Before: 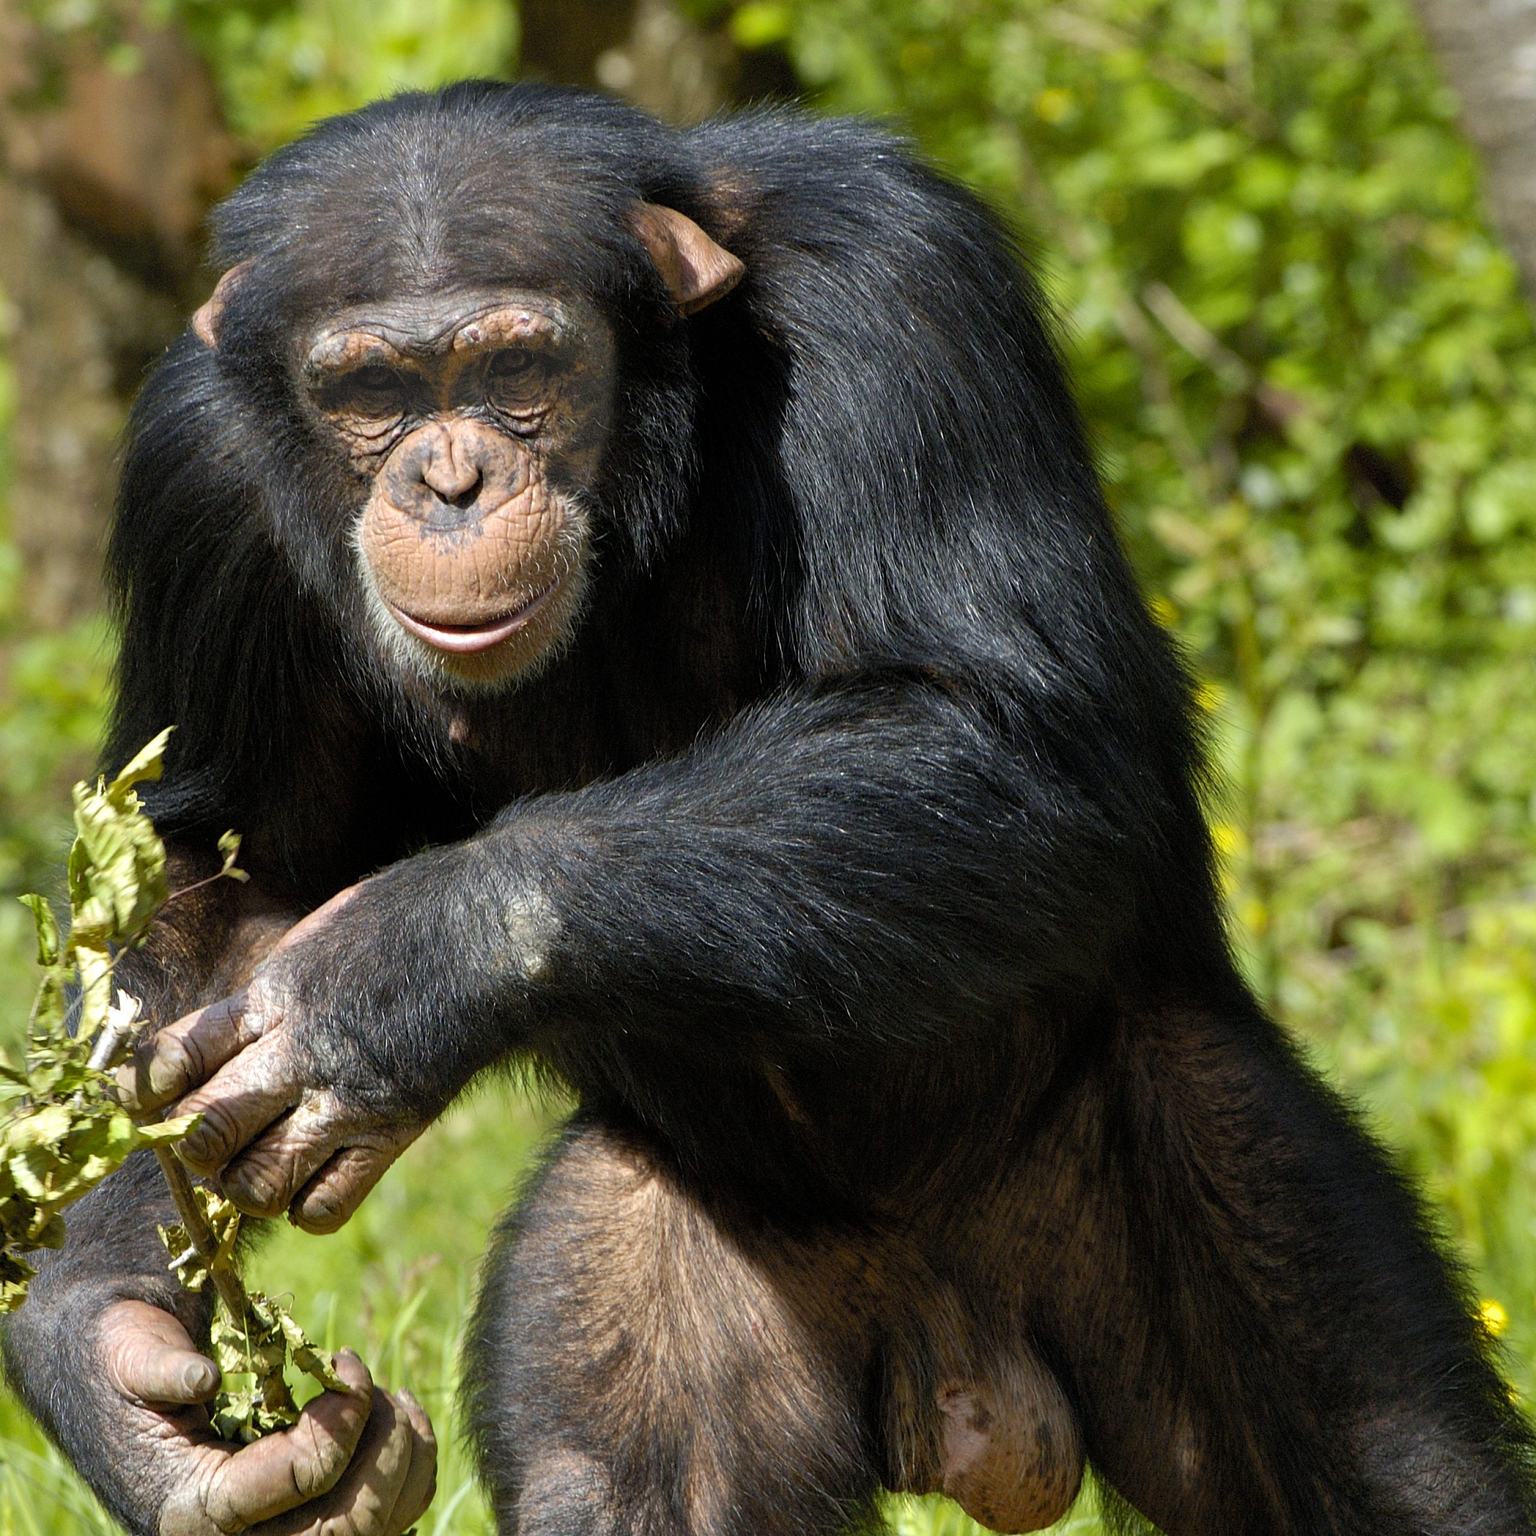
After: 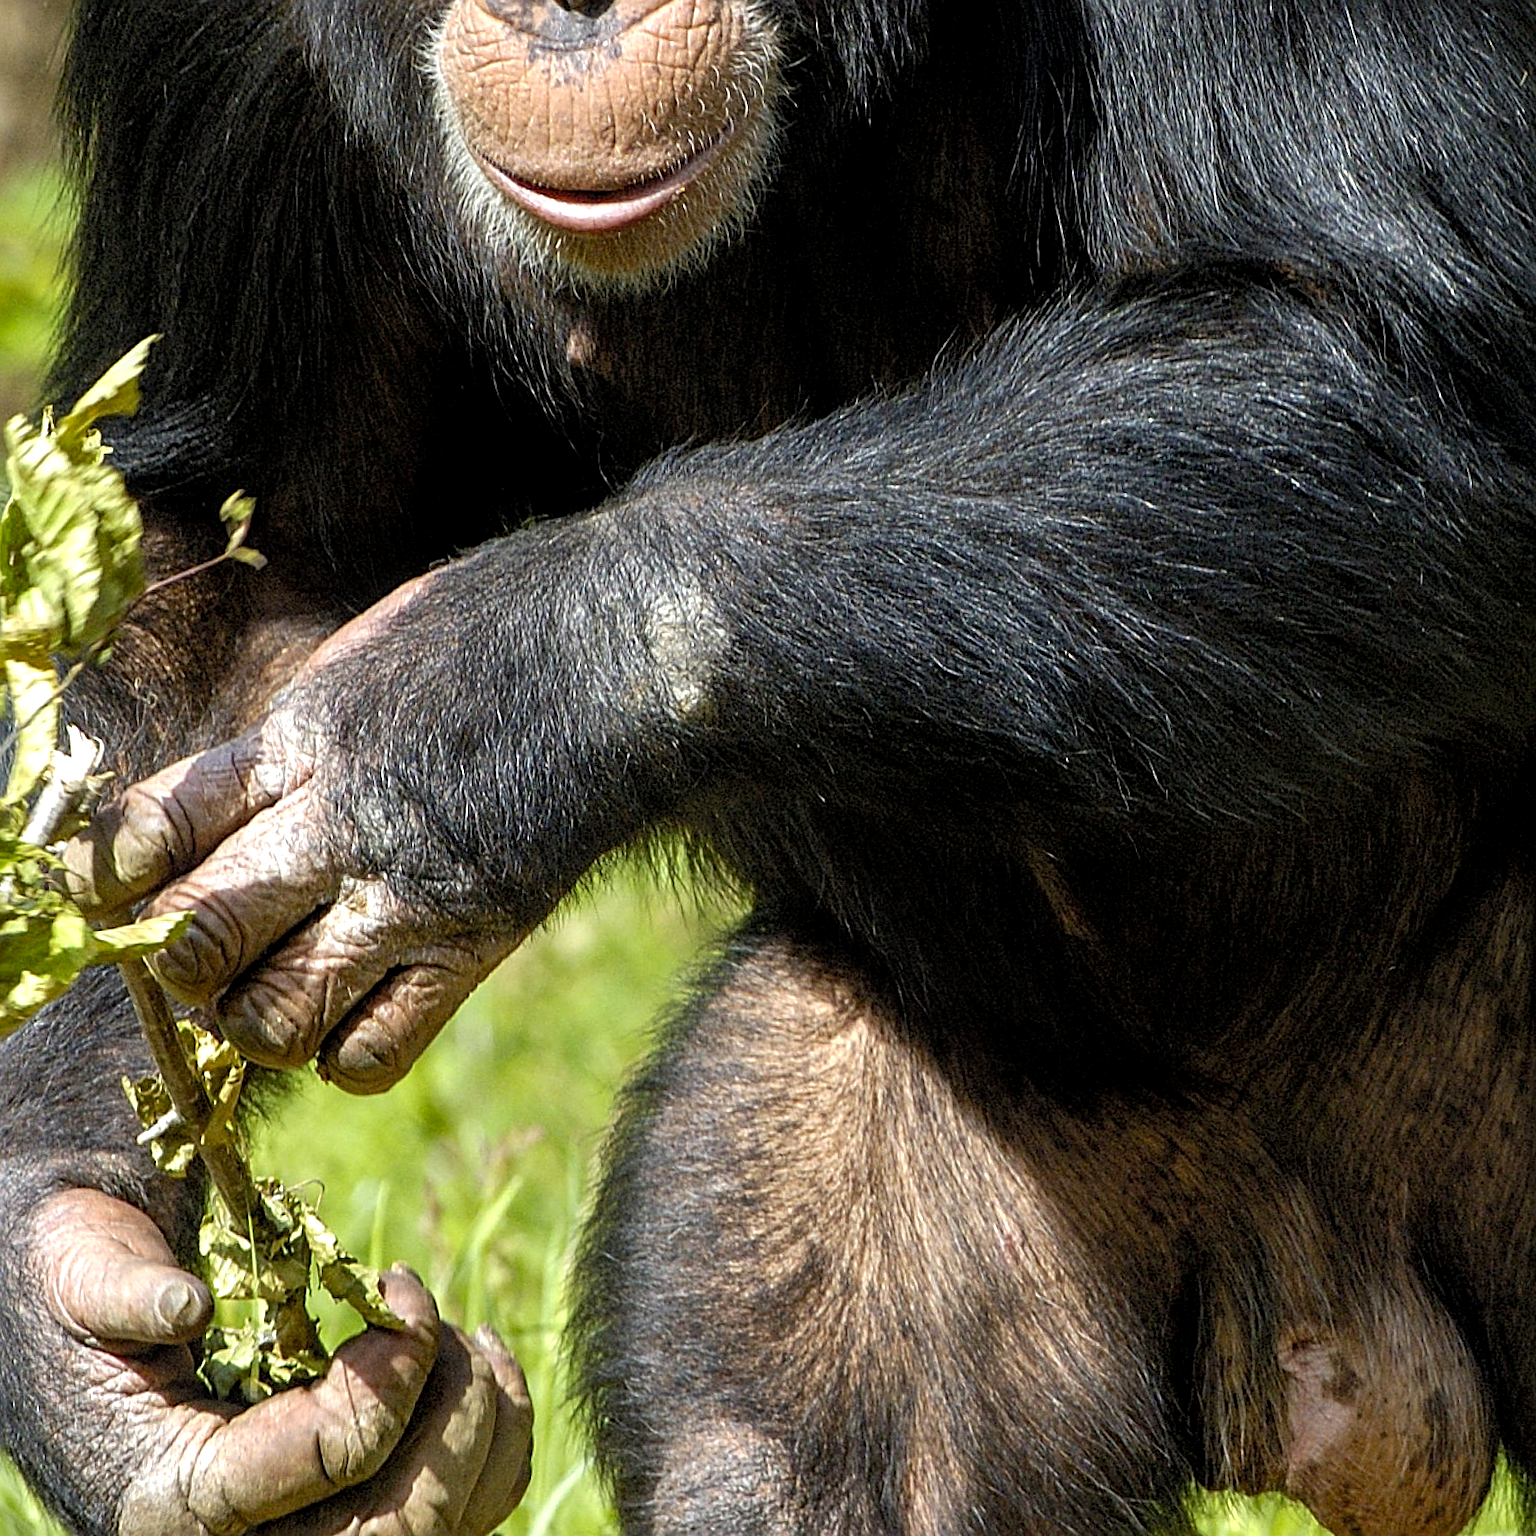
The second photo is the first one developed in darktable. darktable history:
sharpen: radius 2.767
crop and rotate: angle -0.82°, left 3.85%, top 31.828%, right 27.992%
local contrast: on, module defaults
exposure: black level correction 0.001, exposure 0.3 EV, compensate highlight preservation false
